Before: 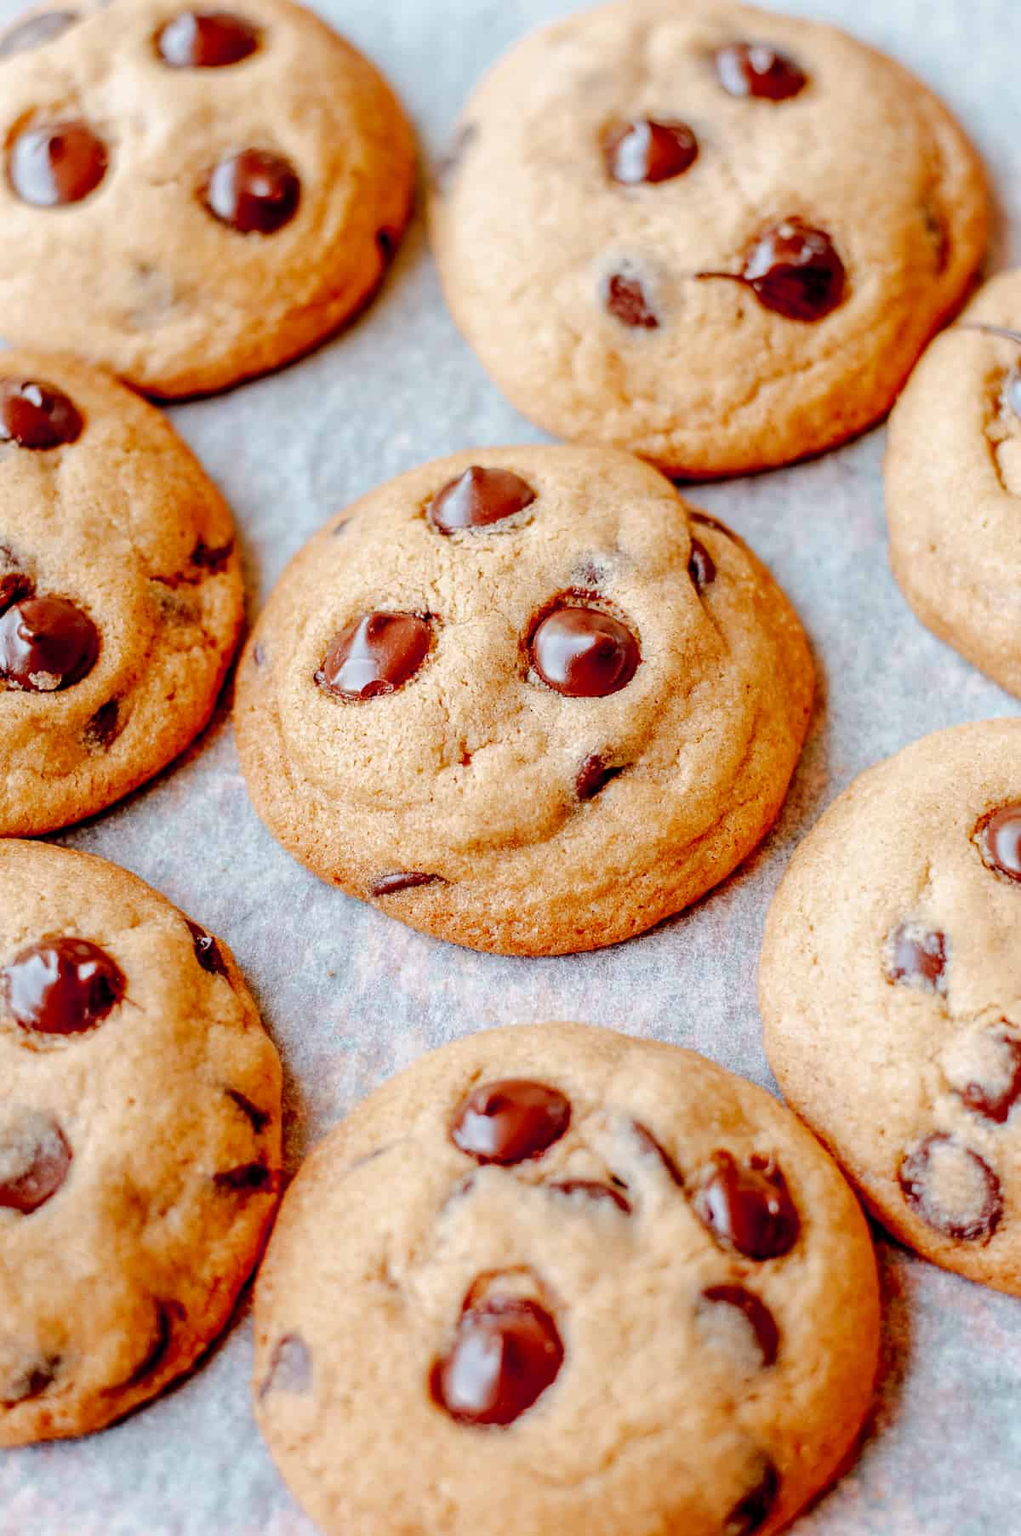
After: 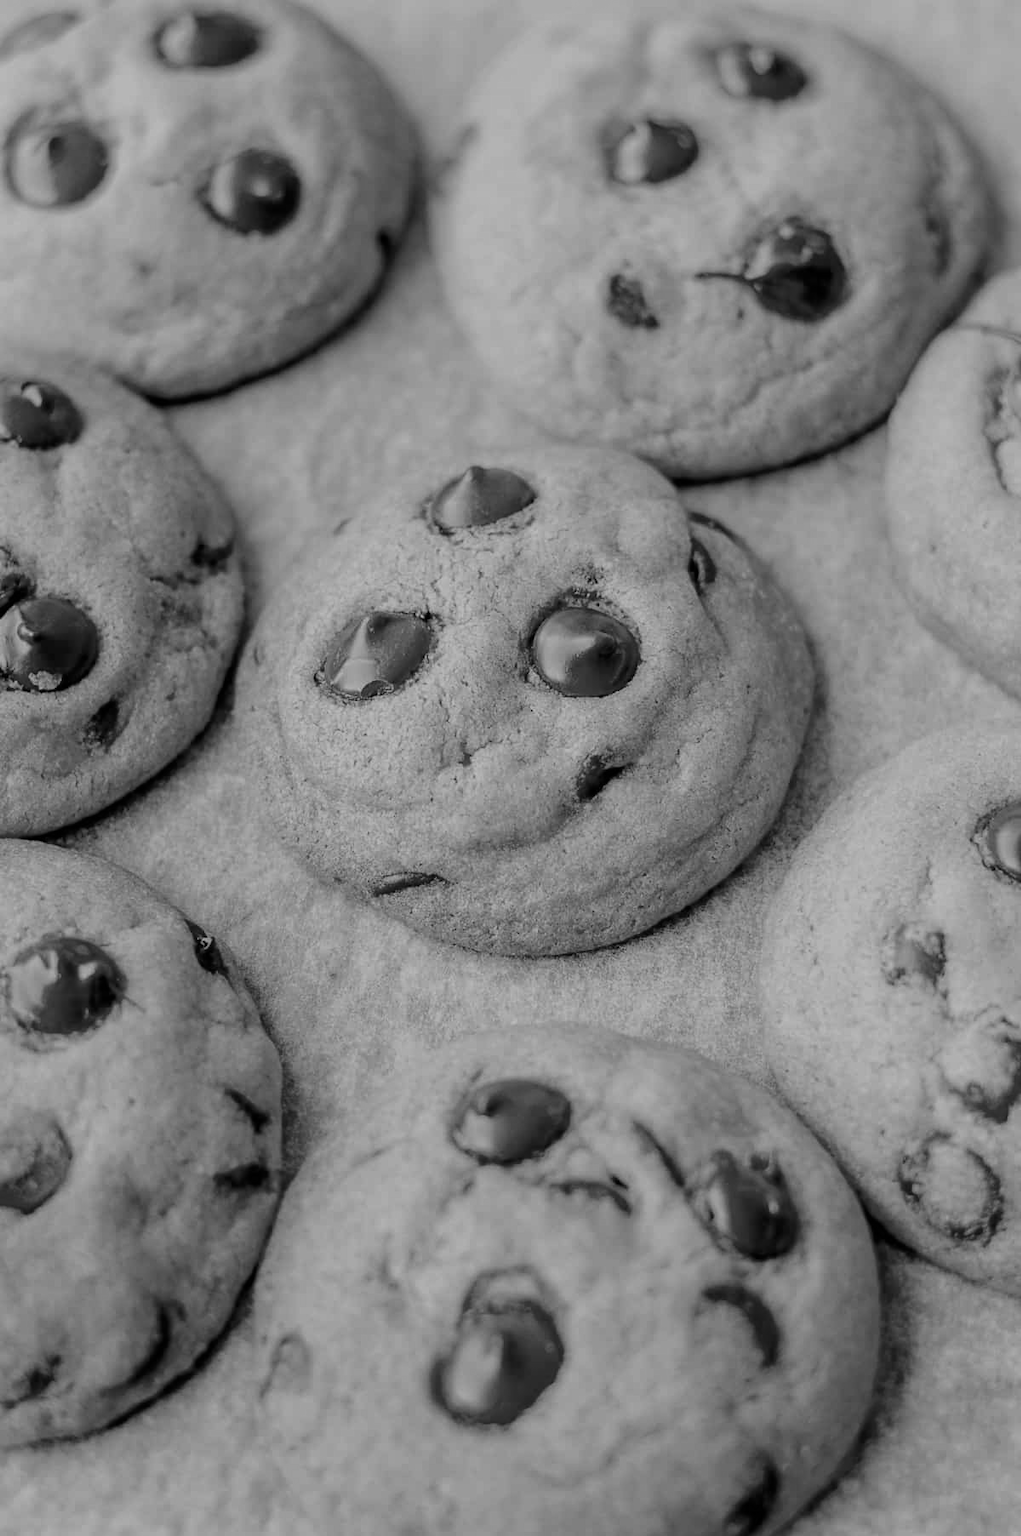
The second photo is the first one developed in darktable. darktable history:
monochrome: on, module defaults
white balance: red 1.127, blue 0.943
color correction: saturation 0.2
exposure: exposure -1 EV, compensate highlight preservation false
